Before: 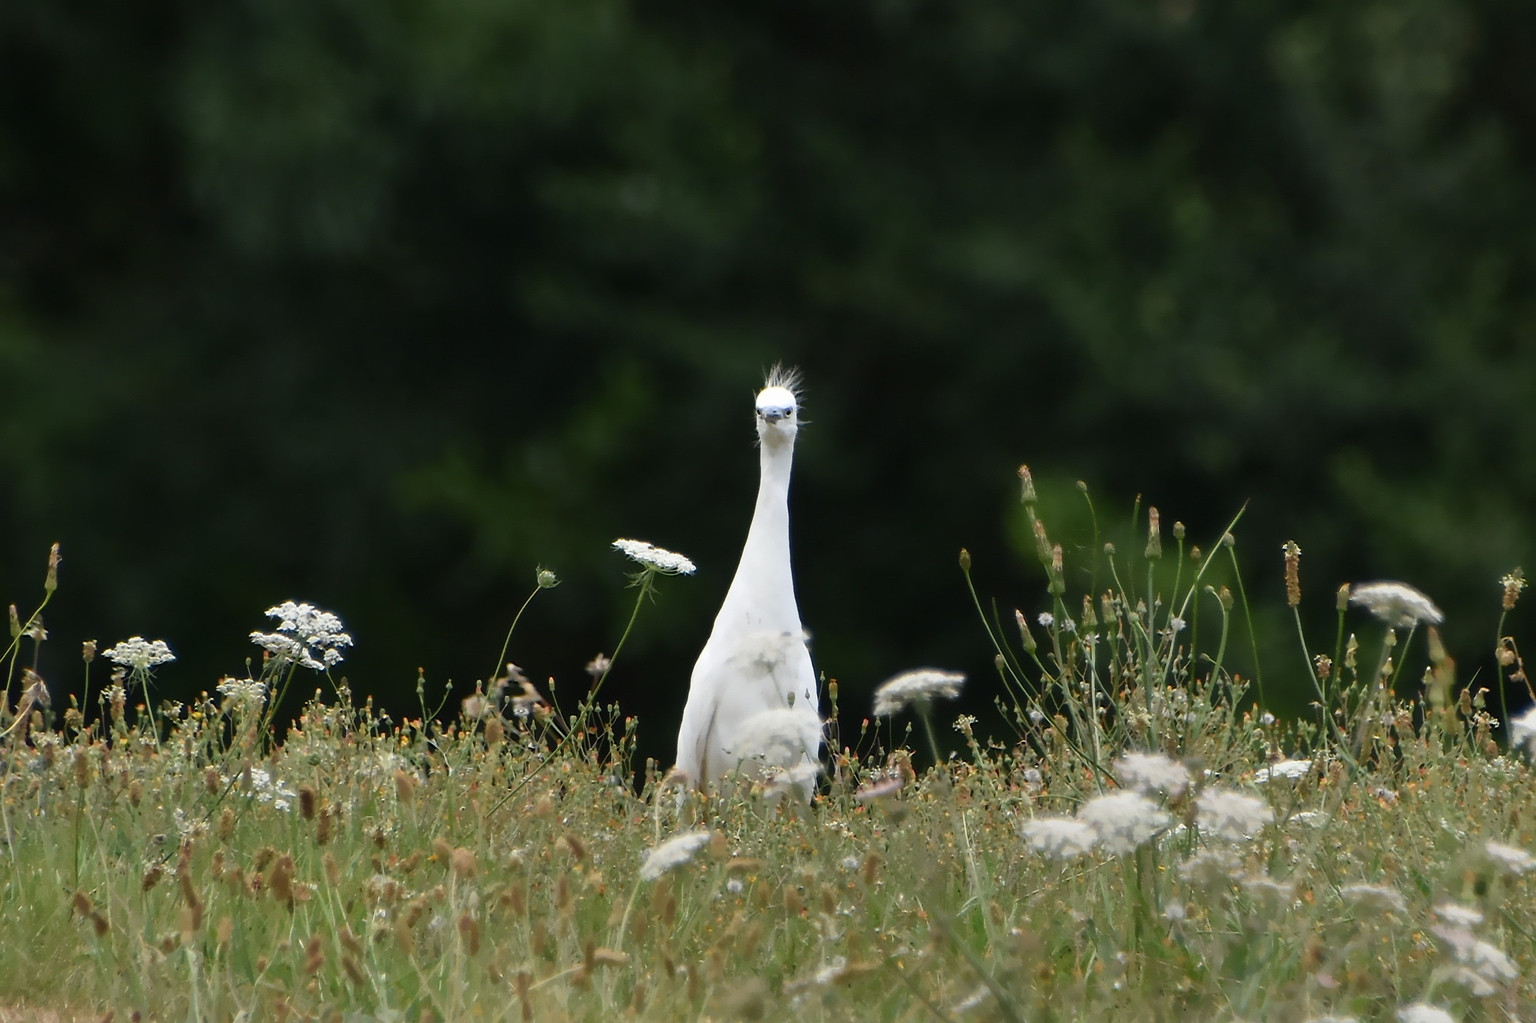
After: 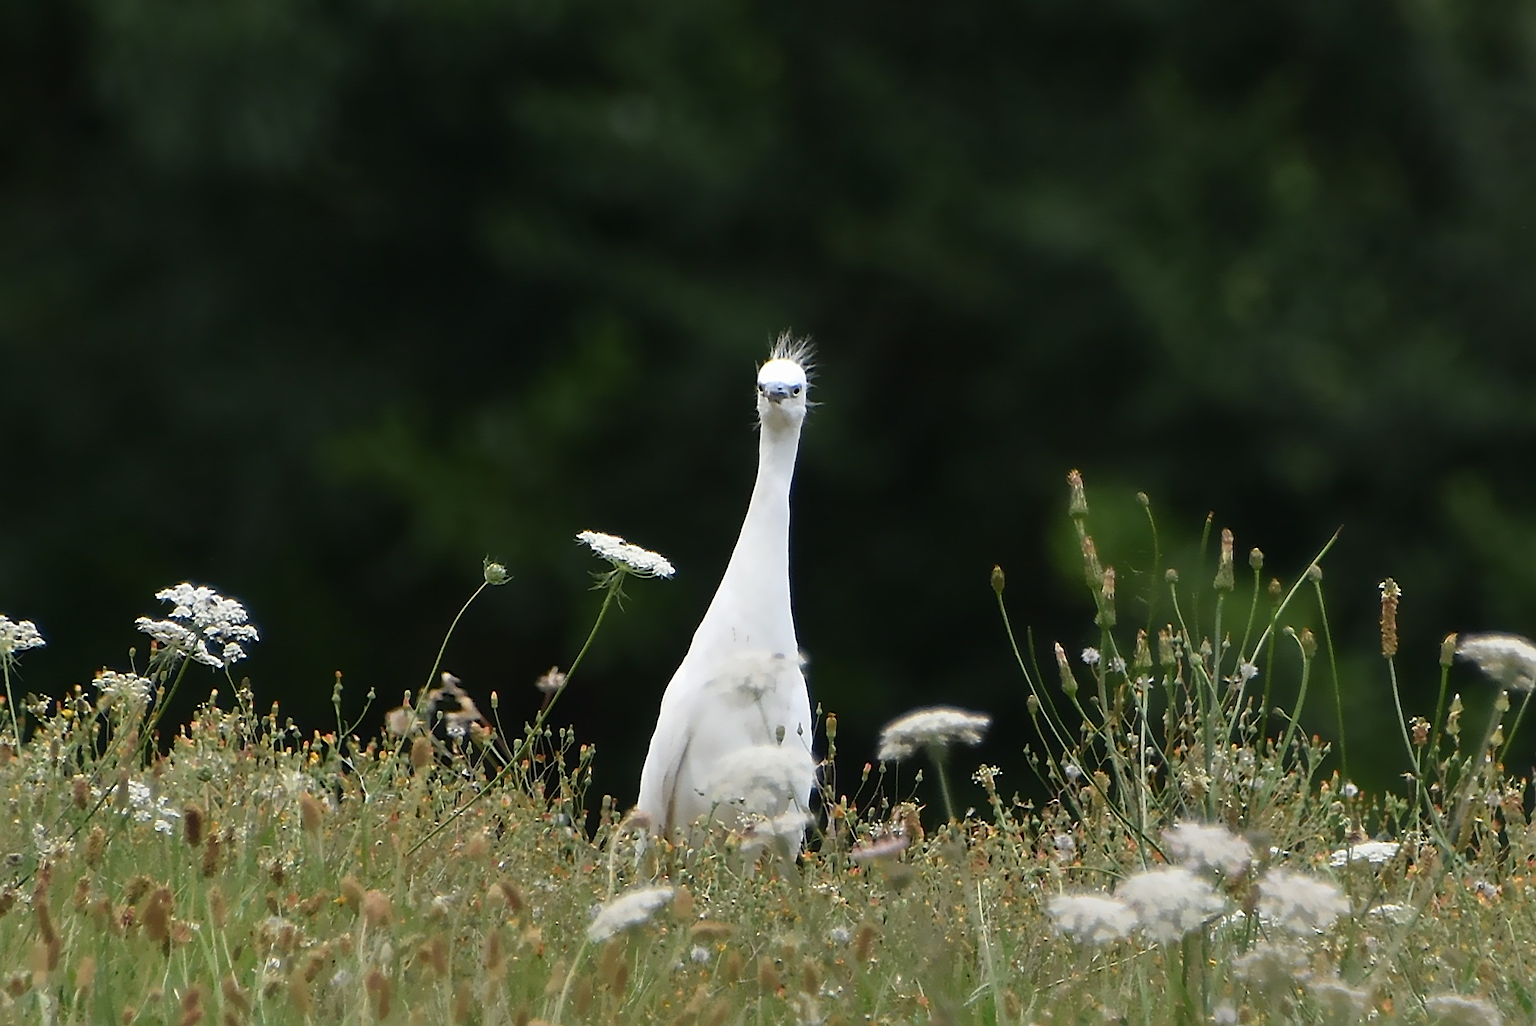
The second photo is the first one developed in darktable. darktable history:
crop and rotate: angle -3.25°, left 5.038%, top 5.217%, right 4.64%, bottom 4.111%
sharpen: on, module defaults
